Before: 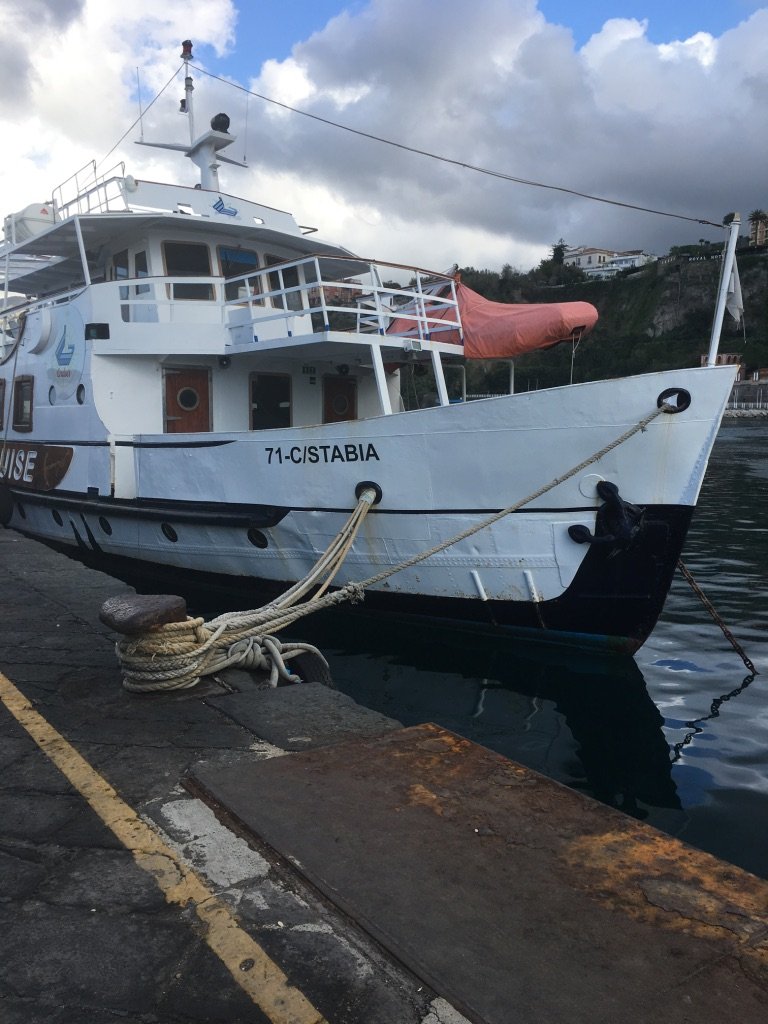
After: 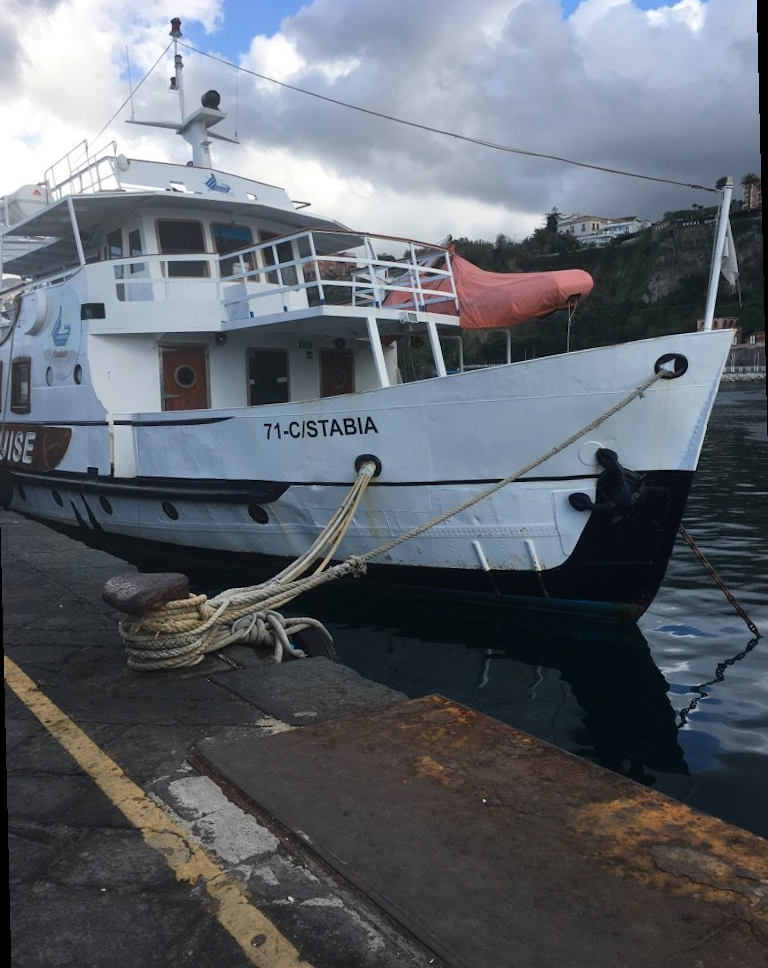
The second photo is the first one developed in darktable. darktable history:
rotate and perspective: rotation -1.42°, crop left 0.016, crop right 0.984, crop top 0.035, crop bottom 0.965
color balance: mode lift, gamma, gain (sRGB)
